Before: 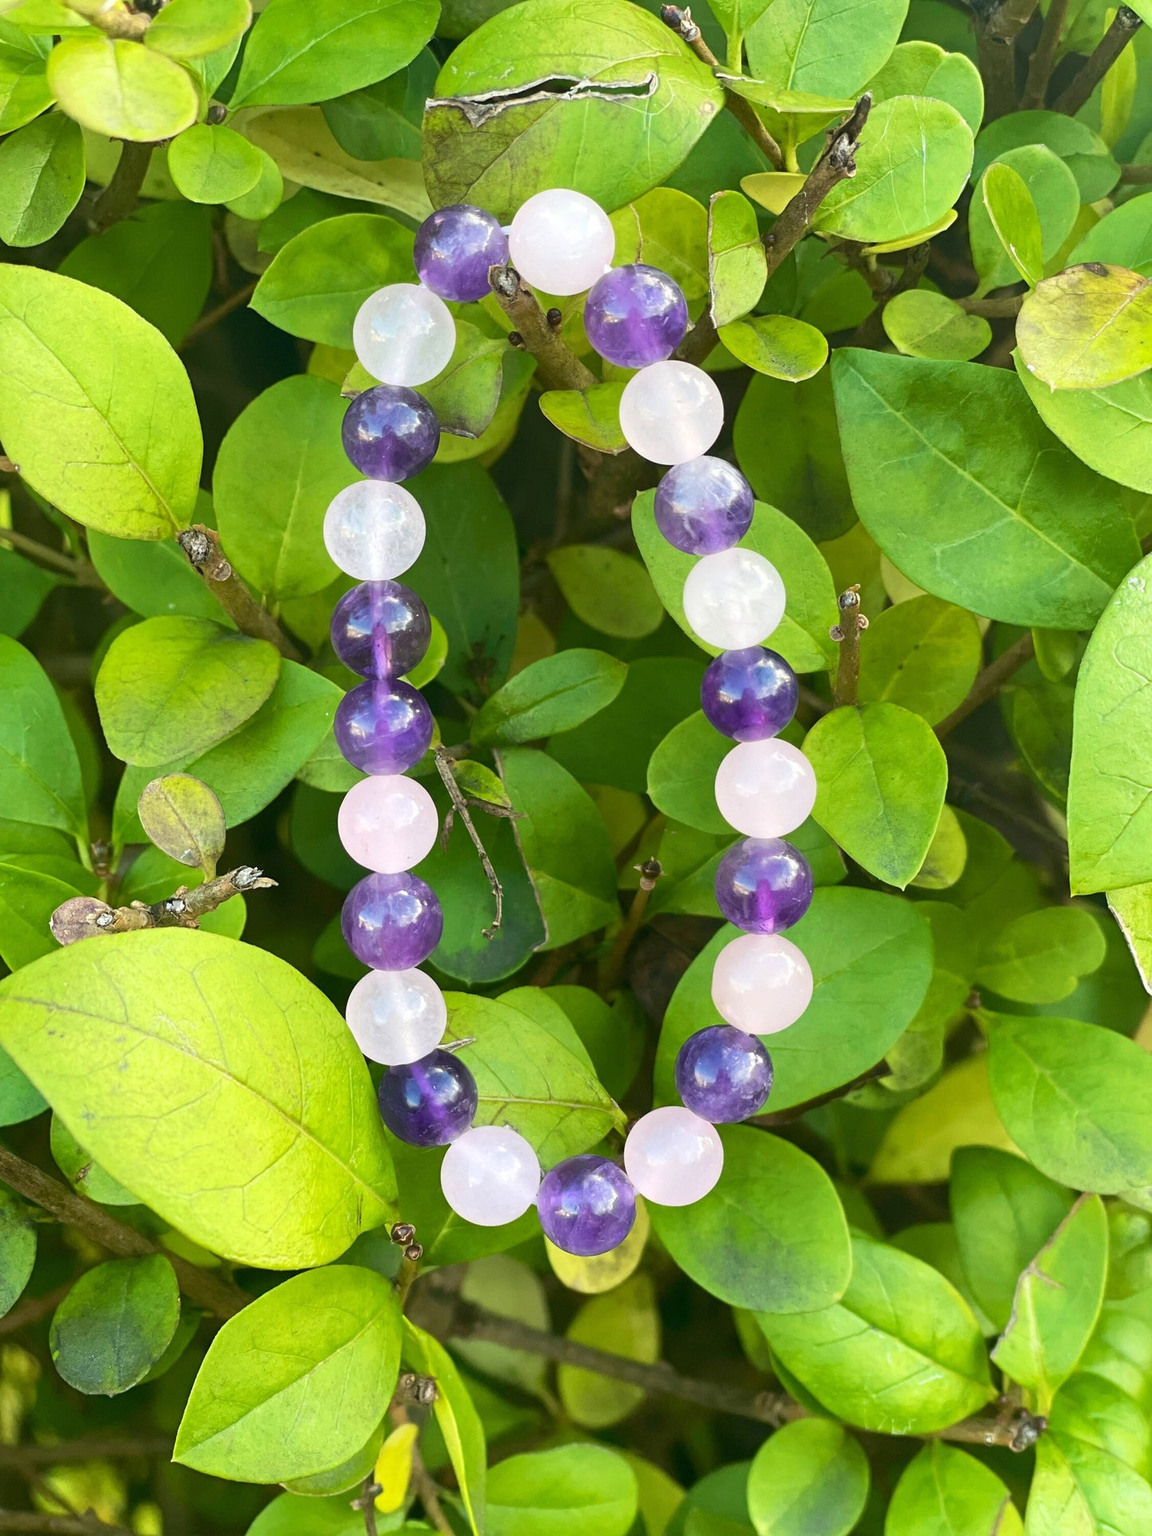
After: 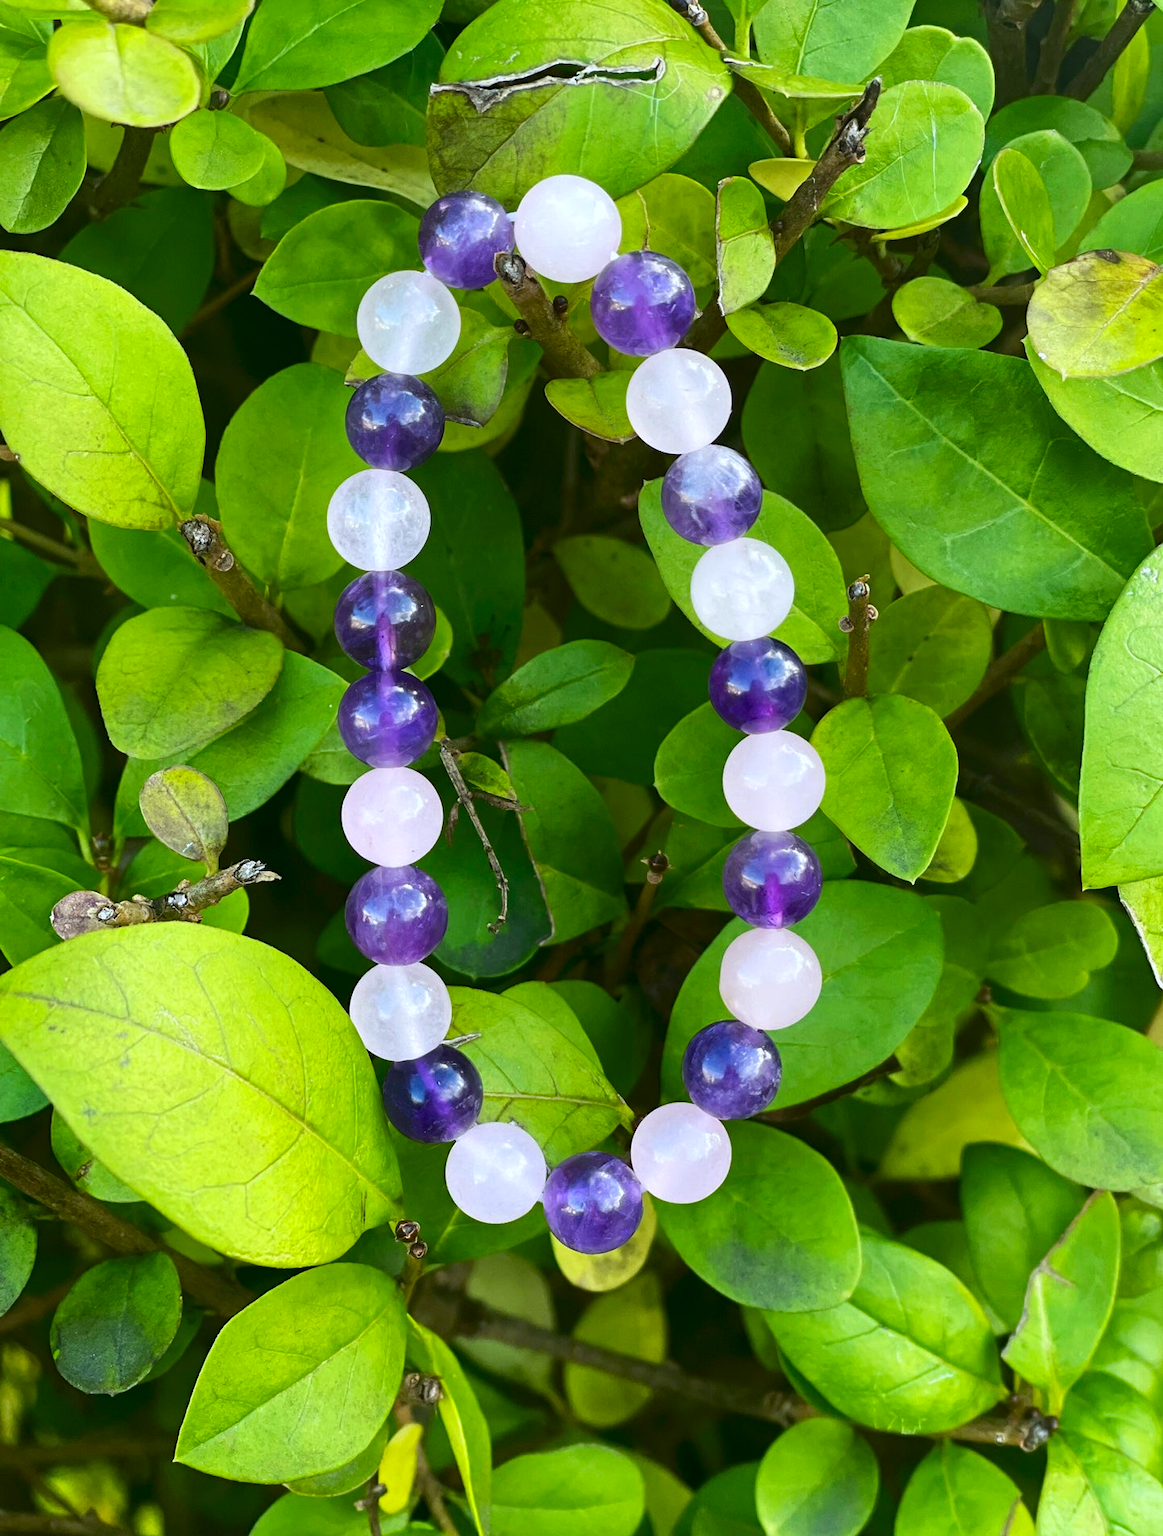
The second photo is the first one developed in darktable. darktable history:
crop: top 1.049%, right 0.001%
contrast brightness saturation: contrast 0.07, brightness -0.14, saturation 0.11
white balance: red 0.954, blue 1.079
